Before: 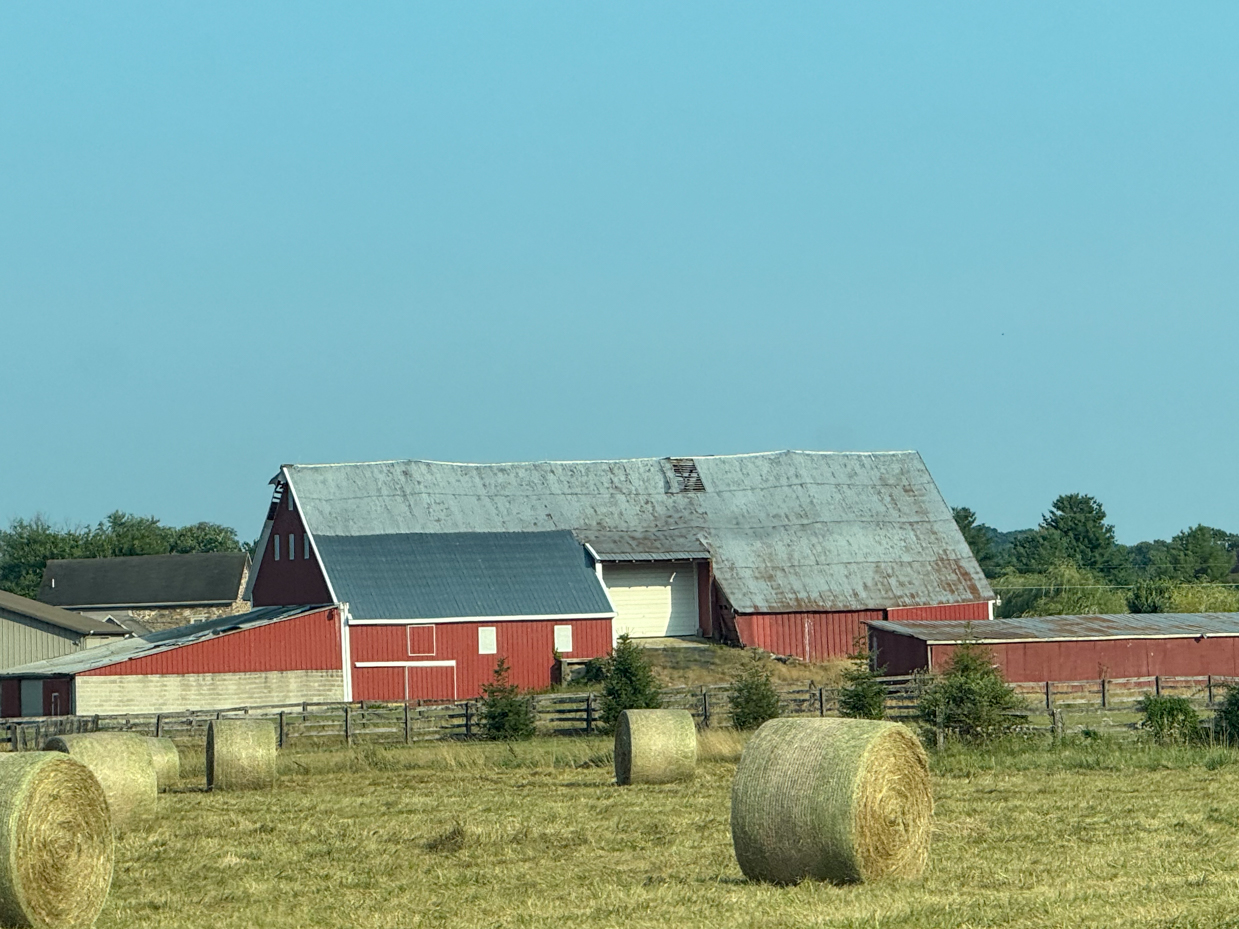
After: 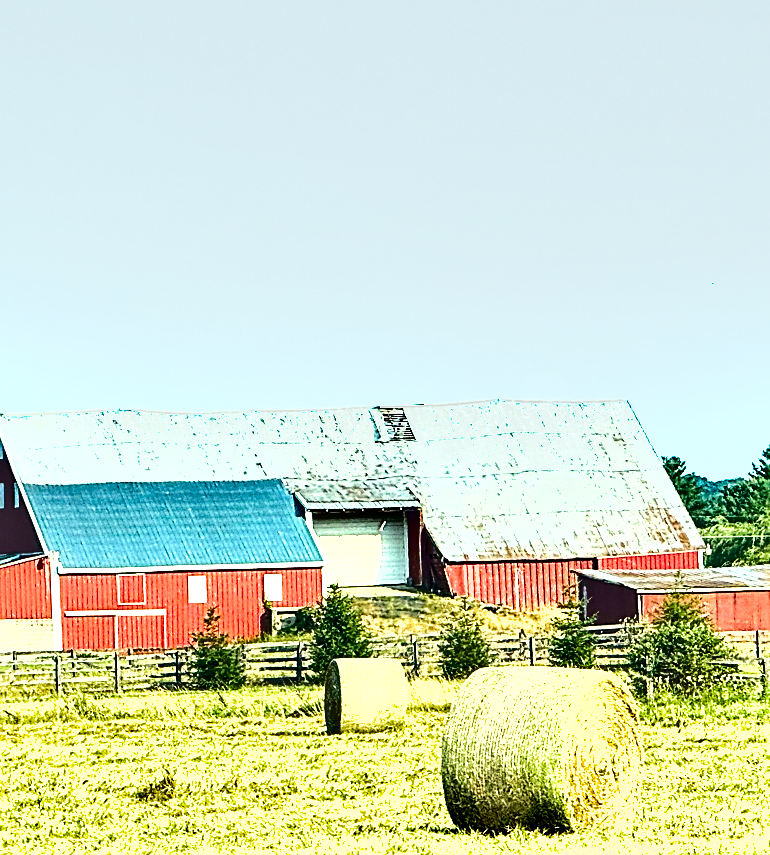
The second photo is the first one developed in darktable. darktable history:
shadows and highlights: low approximation 0.01, soften with gaussian
contrast brightness saturation: contrast 0.139, brightness 0.209
exposure: black level correction 0, exposure 1.105 EV, compensate highlight preservation false
color balance rgb: shadows lift › chroma 1.003%, shadows lift › hue 241.79°, highlights gain › luminance 0.866%, highlights gain › chroma 0.52%, highlights gain › hue 43.8°, perceptual saturation grading › global saturation 0.75%, perceptual saturation grading › highlights -18.225%, perceptual saturation grading › mid-tones 6.891%, perceptual saturation grading › shadows 27.46%, perceptual brilliance grading › global brilliance 25.016%, global vibrance 29.676%
sharpen: on, module defaults
crop and rotate: left 23.412%, top 5.647%, right 14.44%, bottom 2.277%
contrast equalizer: octaves 7, y [[0.5, 0.501, 0.532, 0.538, 0.54, 0.541], [0.5 ×6], [0.5 ×6], [0 ×6], [0 ×6]]
tone equalizer: on, module defaults
